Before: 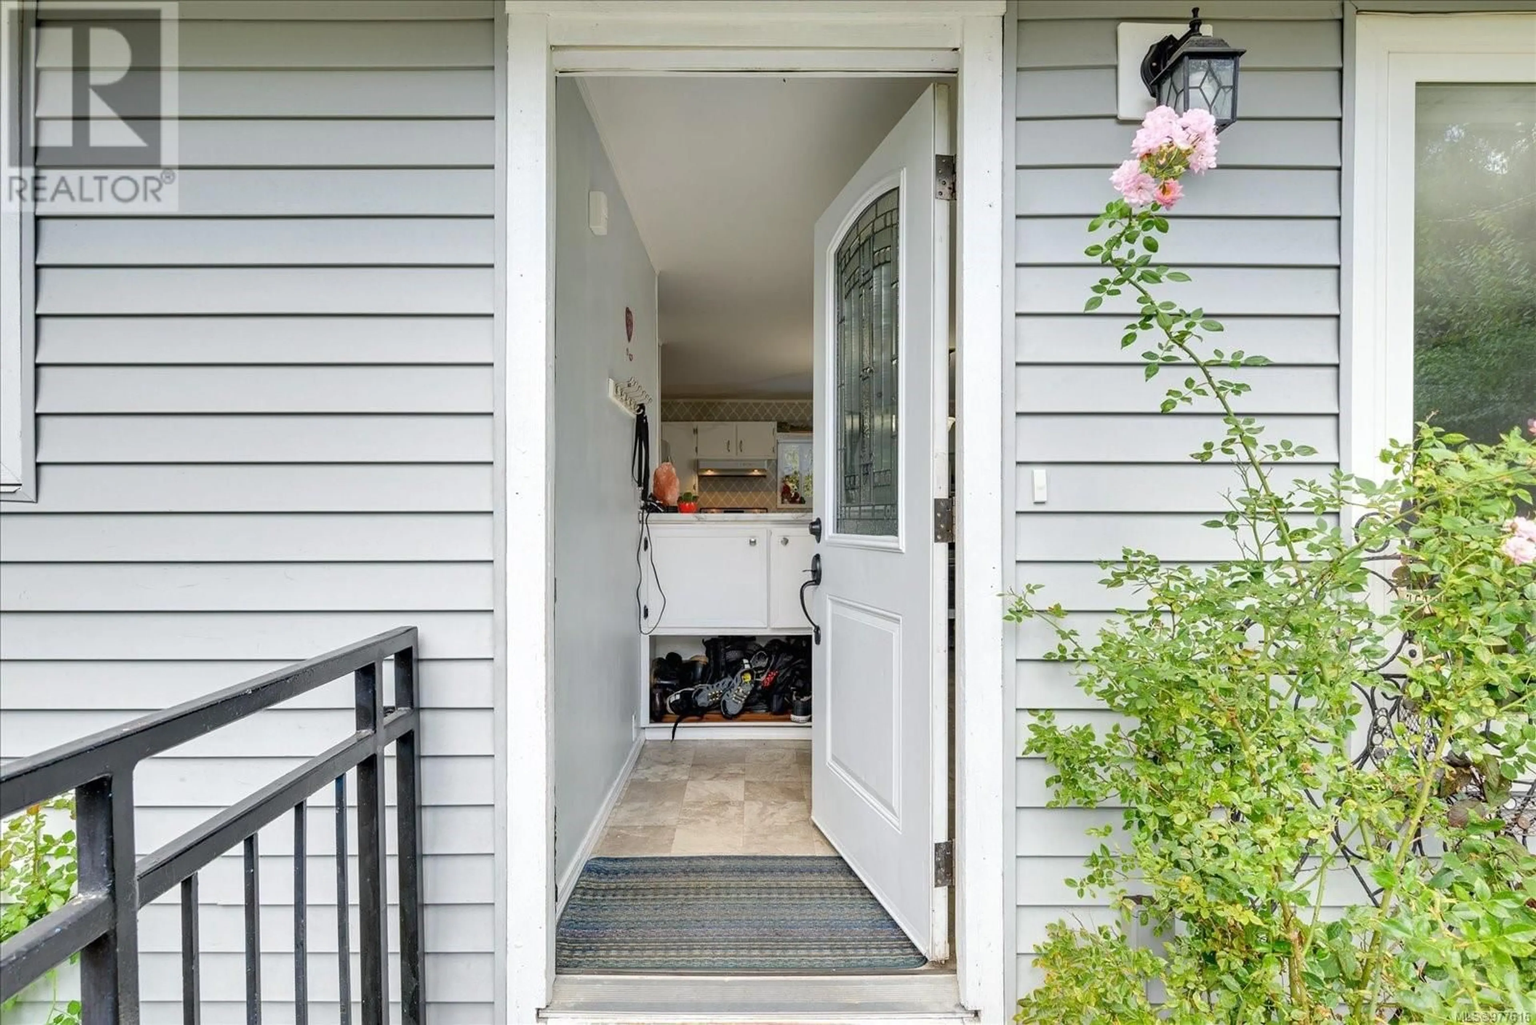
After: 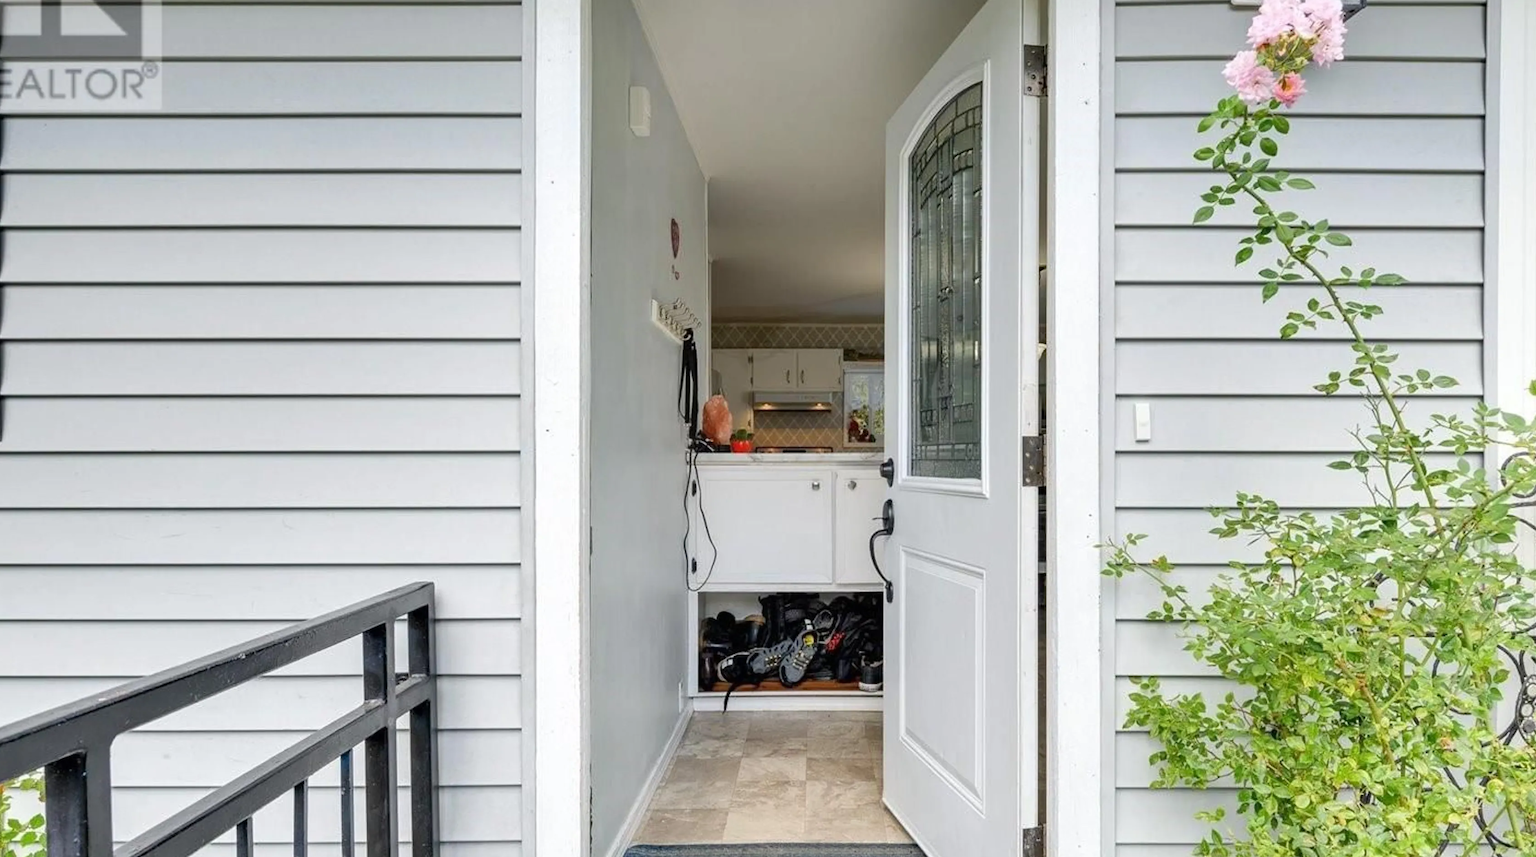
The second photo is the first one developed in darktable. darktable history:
crop and rotate: left 2.391%, top 11.311%, right 9.745%, bottom 15.253%
